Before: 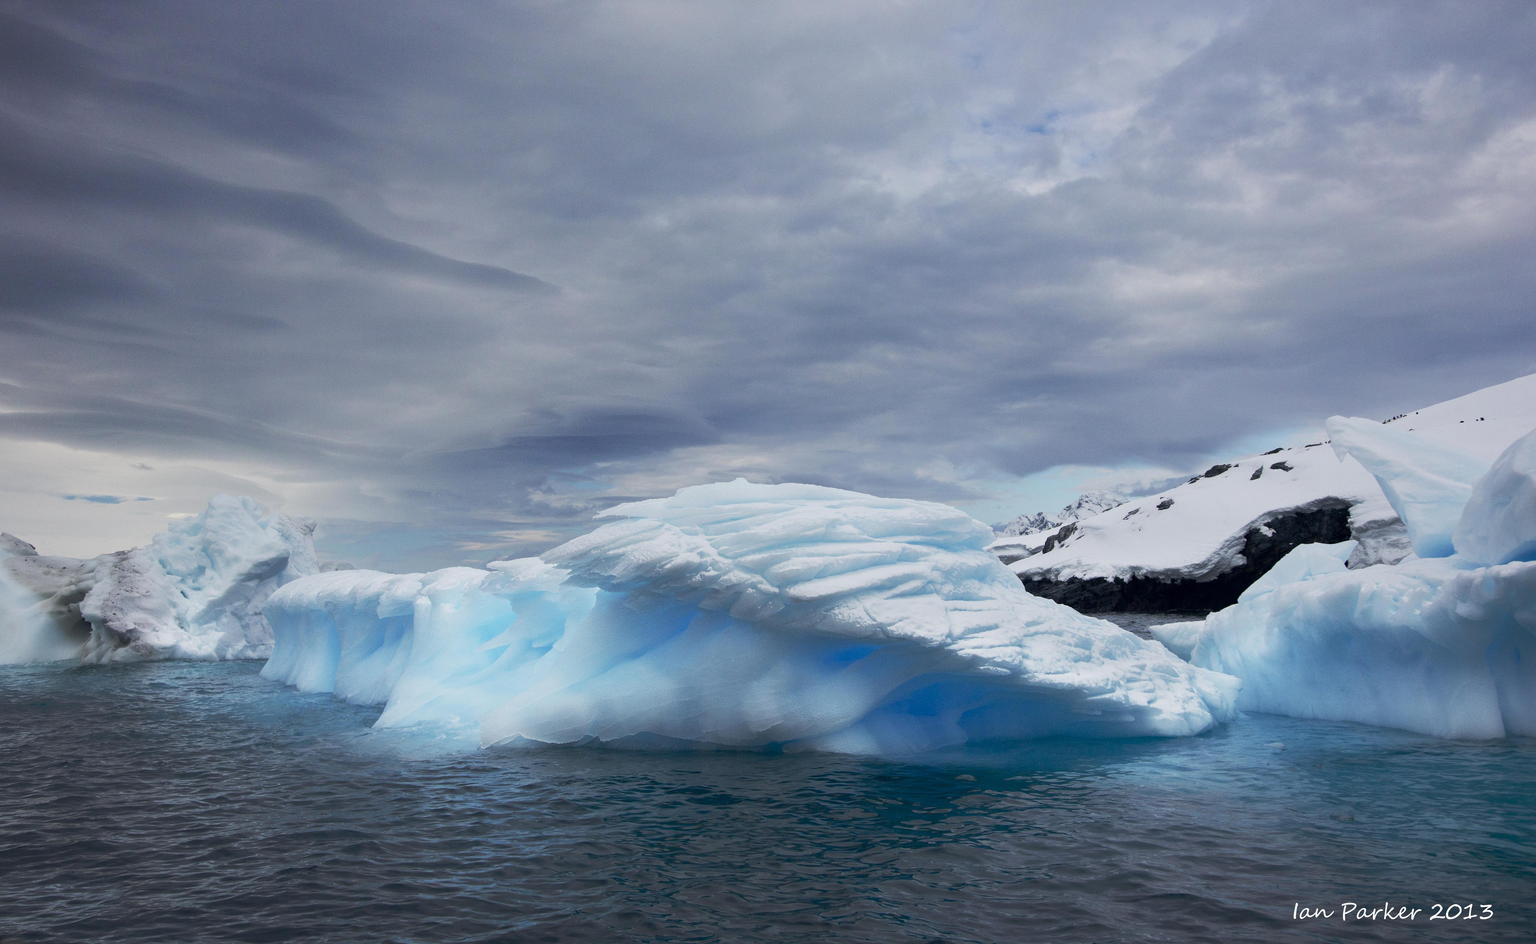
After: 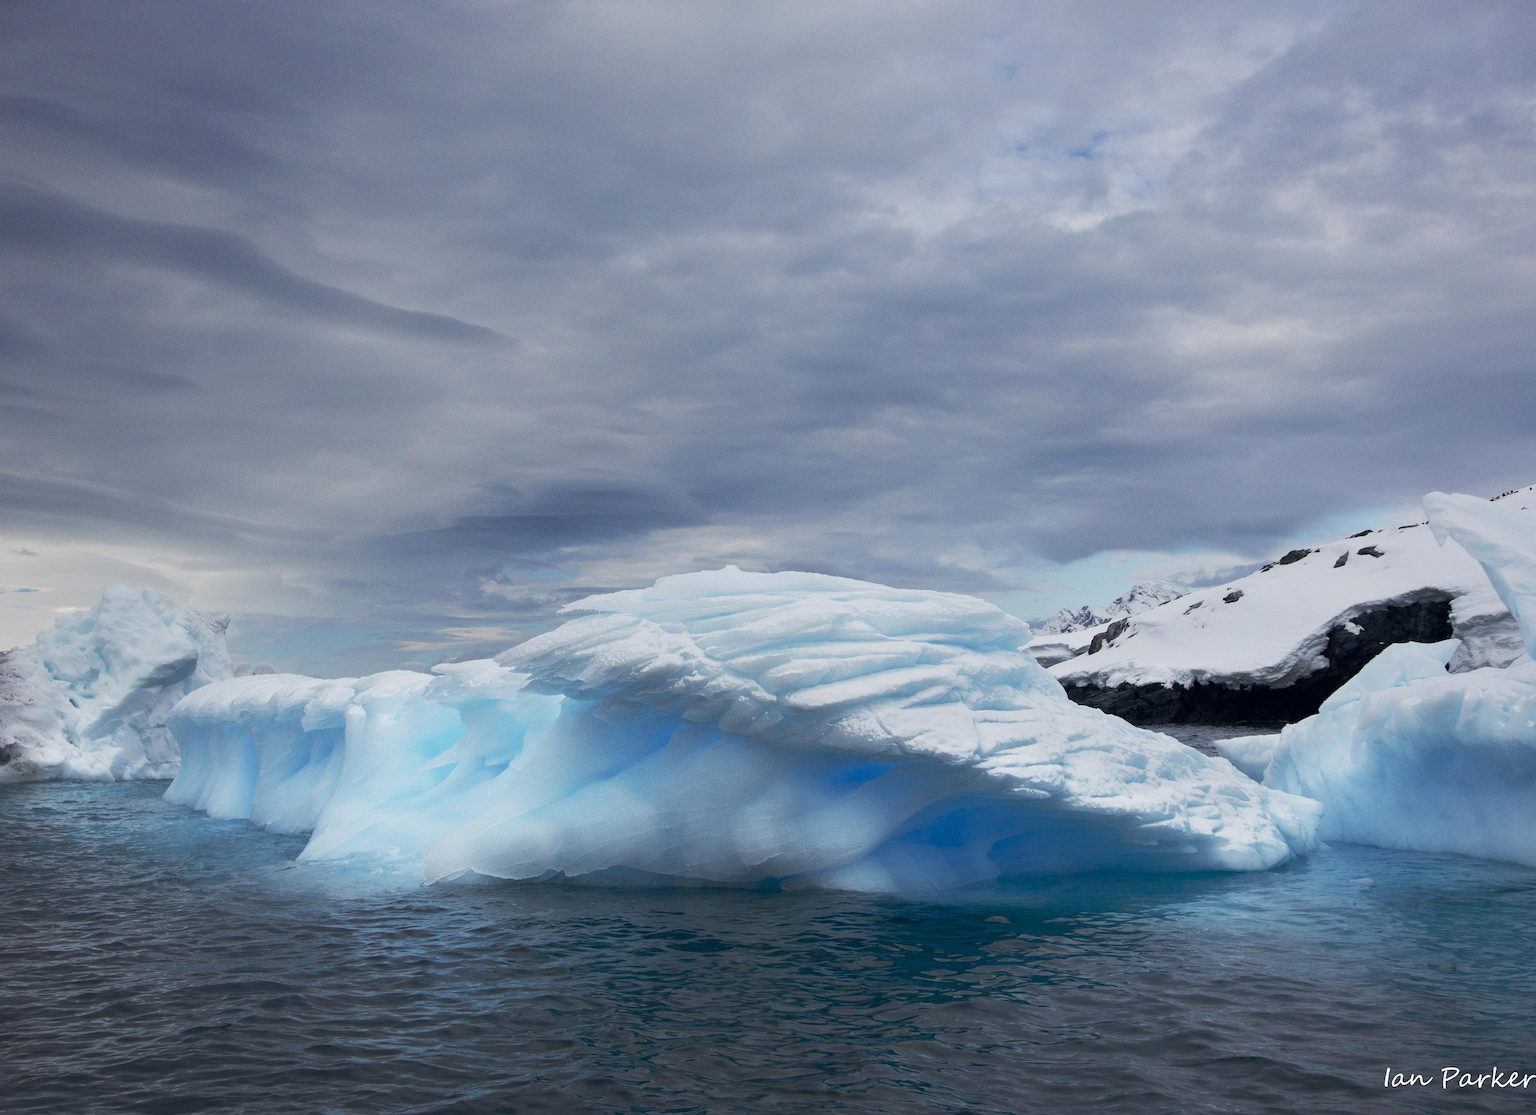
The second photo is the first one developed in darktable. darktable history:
crop: left 7.957%, right 7.405%
